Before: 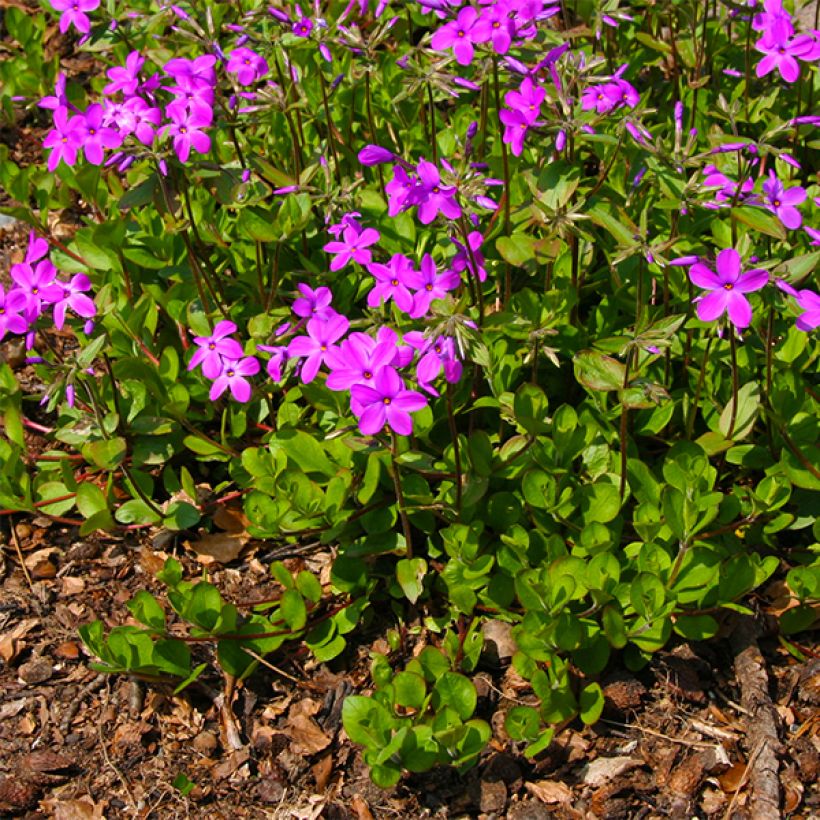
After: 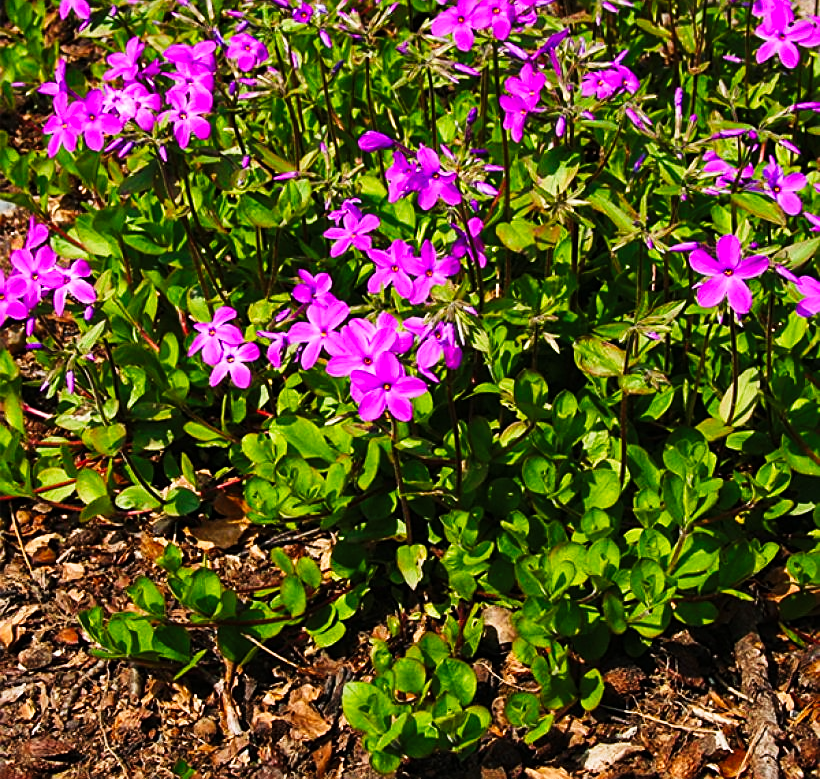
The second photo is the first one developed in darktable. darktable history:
crop and rotate: top 1.895%, bottom 3.036%
tone curve: curves: ch0 [(0, 0) (0.195, 0.109) (0.751, 0.848) (1, 1)], preserve colors none
contrast brightness saturation: saturation -0.056
sharpen: on, module defaults
